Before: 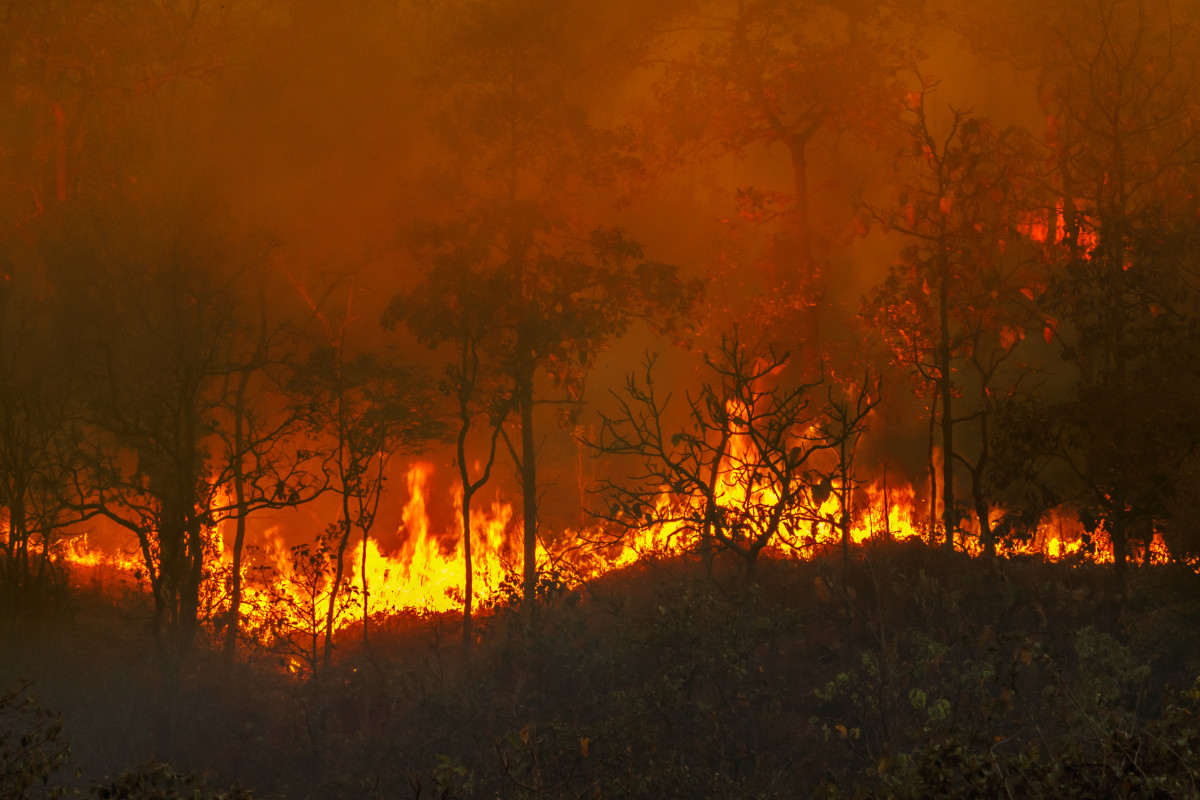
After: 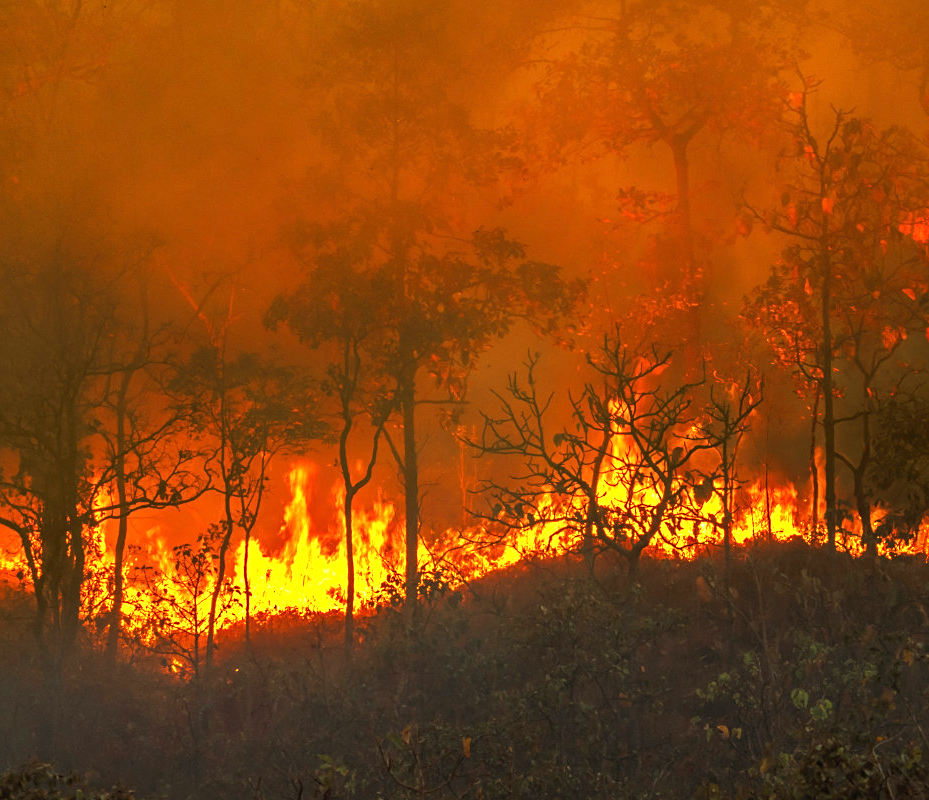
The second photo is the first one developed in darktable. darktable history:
sharpen: amount 0.2
exposure: exposure 1 EV, compensate highlight preservation false
crop: left 9.88%, right 12.664%
